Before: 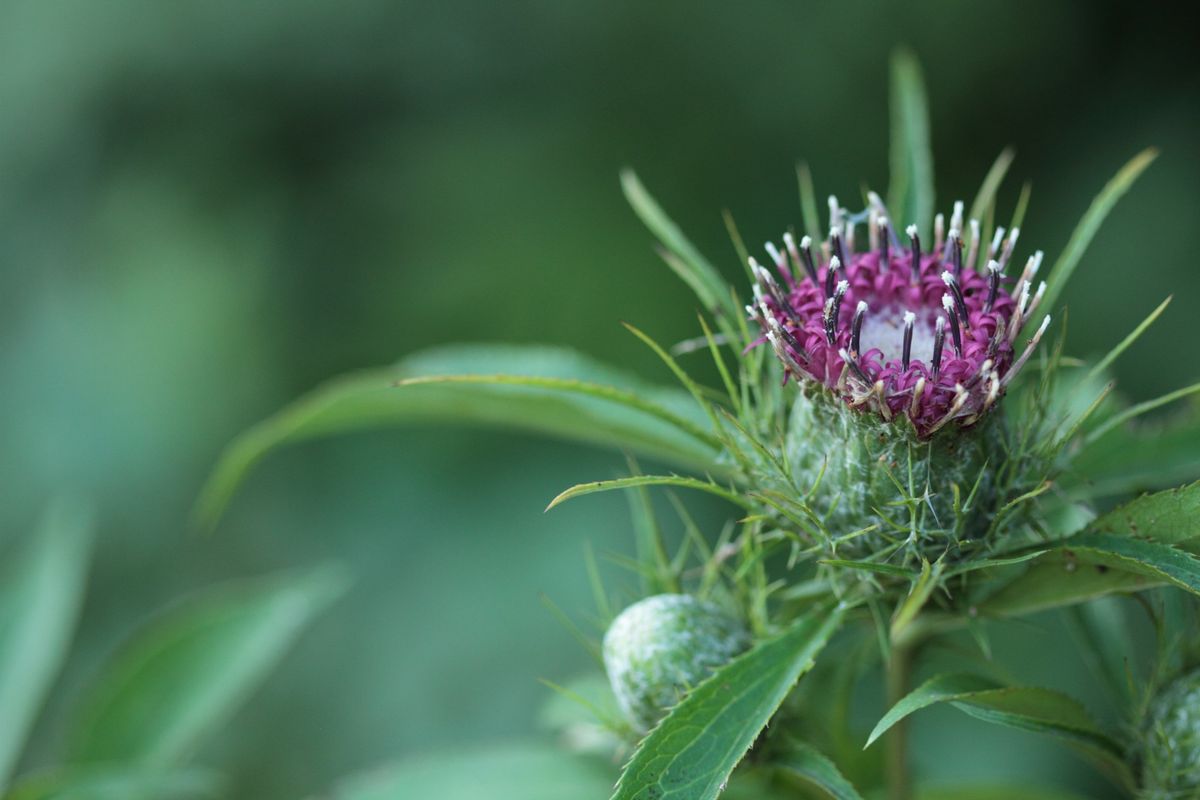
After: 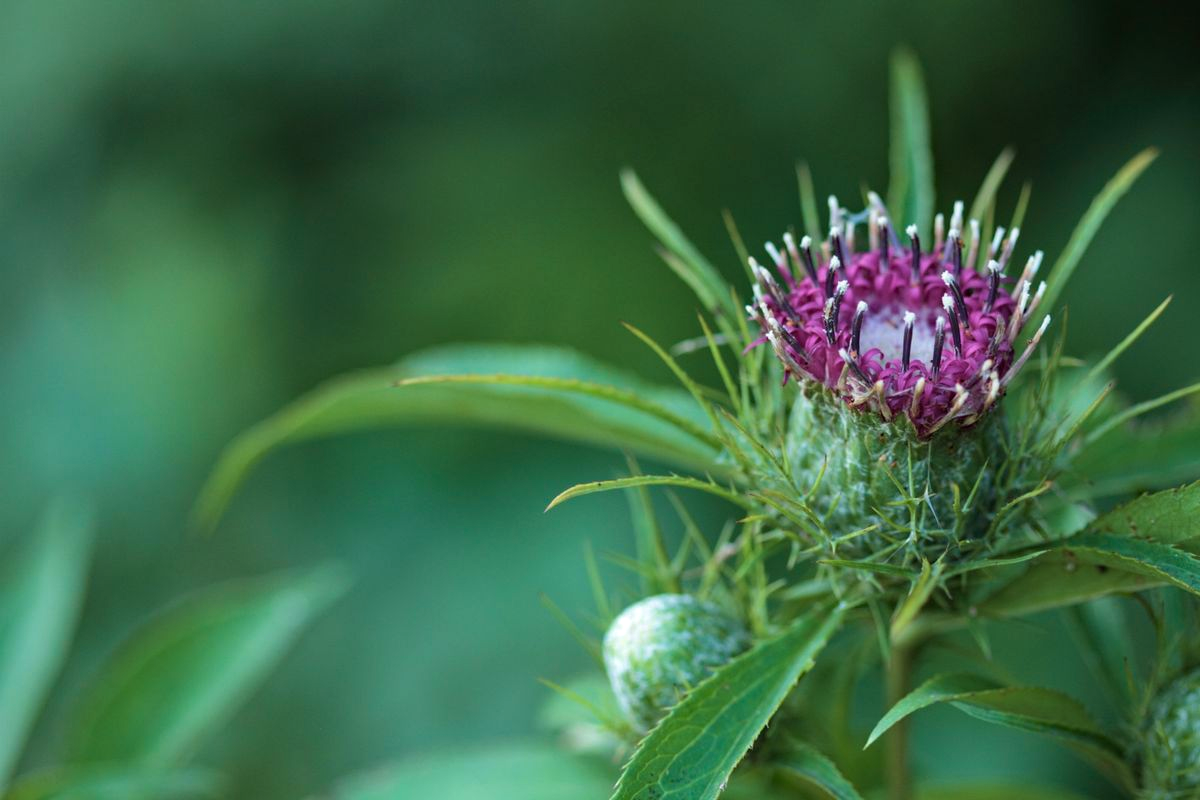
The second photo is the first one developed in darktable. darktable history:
haze removal: compatibility mode true, adaptive false
velvia: strength 24.33%
